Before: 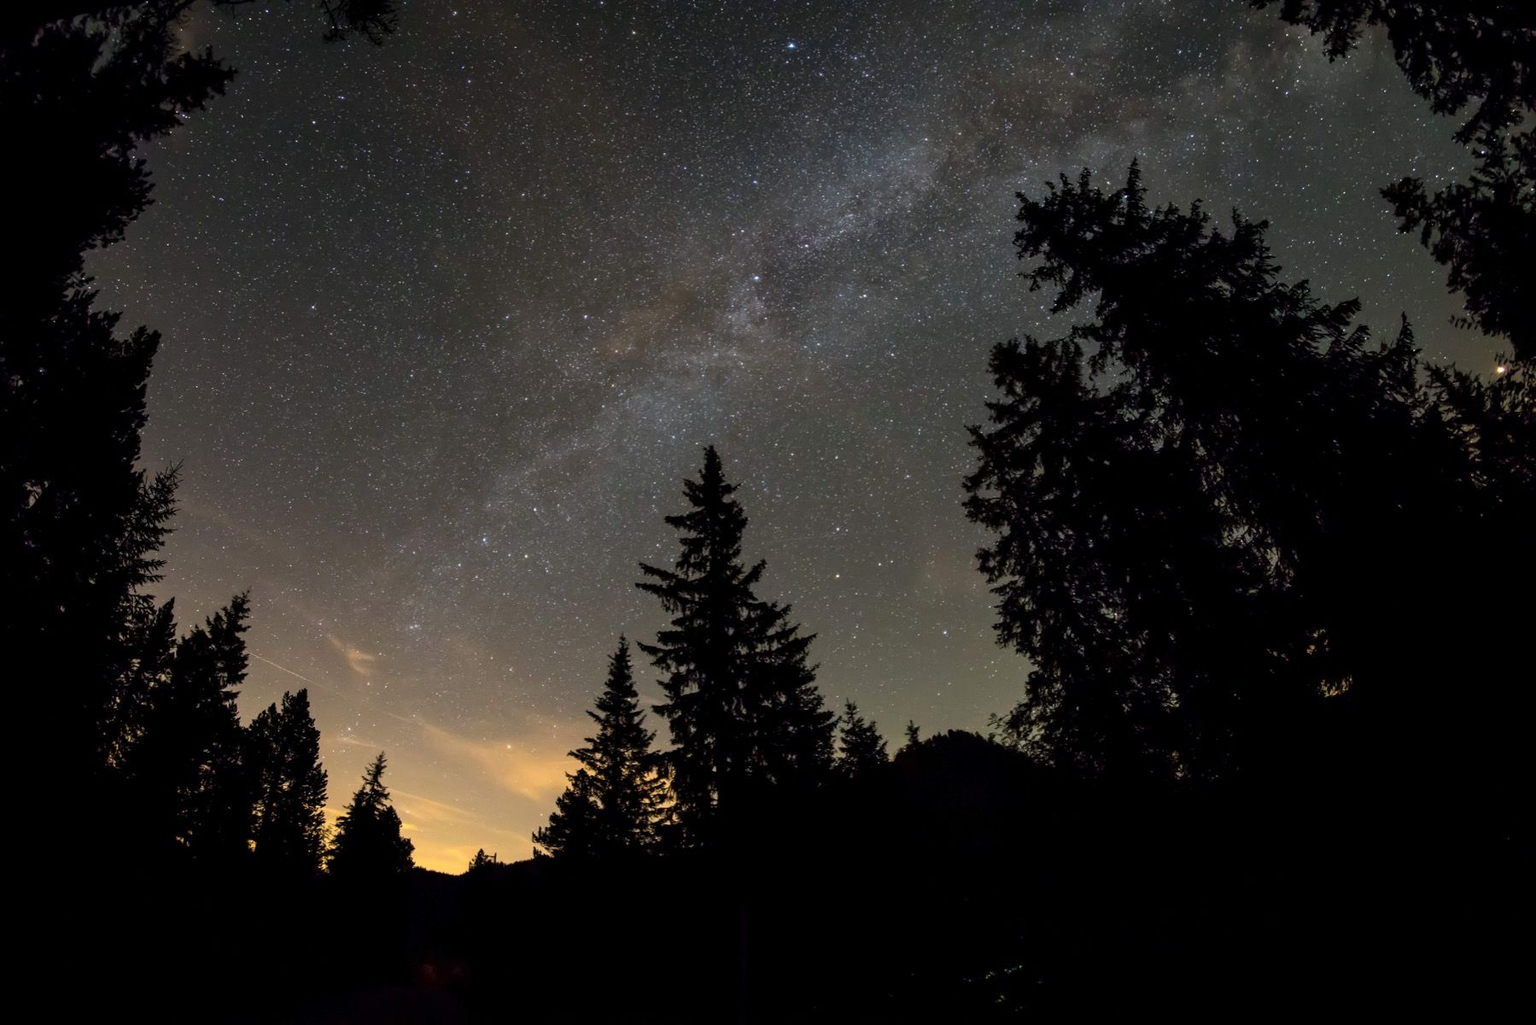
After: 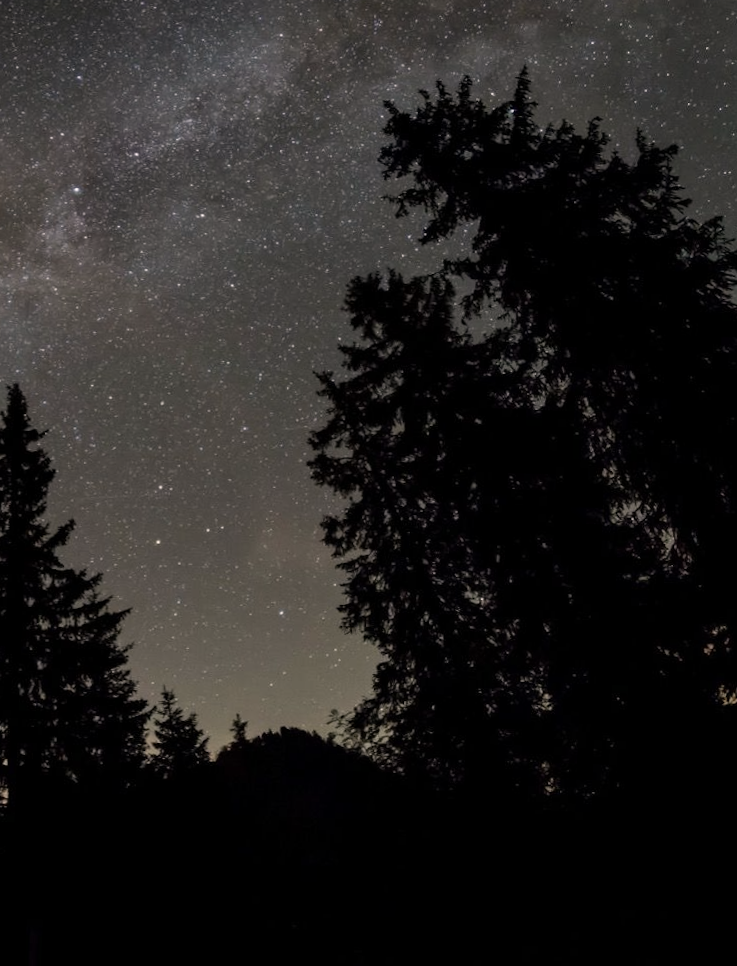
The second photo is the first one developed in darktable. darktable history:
crop: left 45.721%, top 13.393%, right 14.118%, bottom 10.01%
rotate and perspective: rotation 2.17°, automatic cropping off
color correction: highlights a* 5.59, highlights b* 5.24, saturation 0.68
